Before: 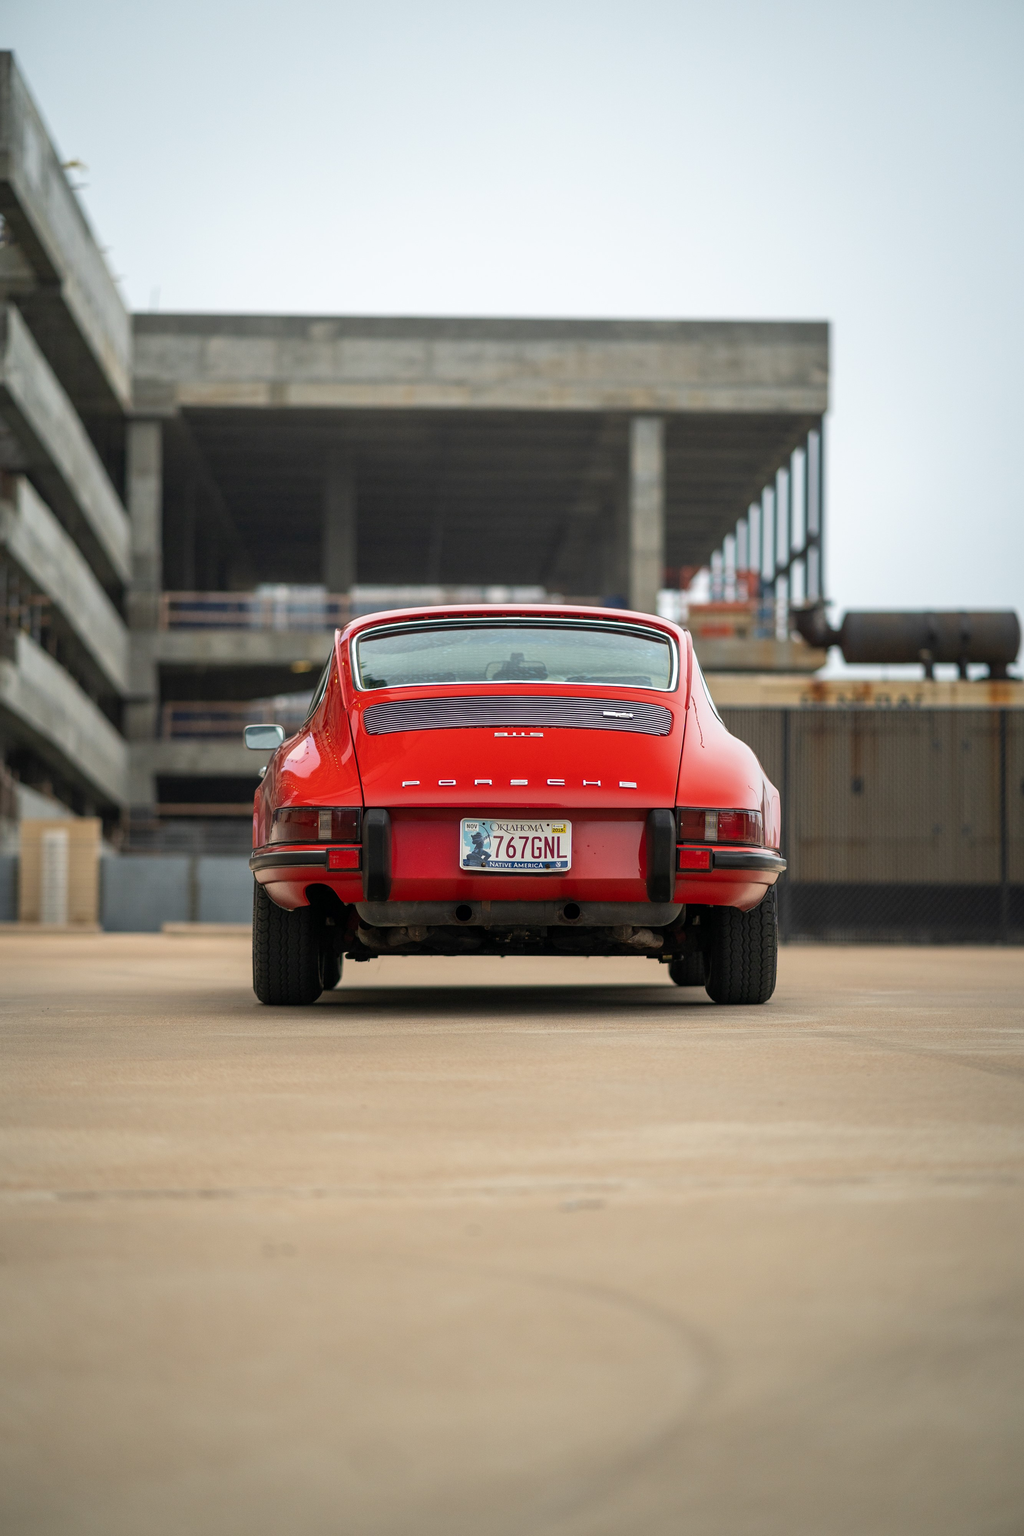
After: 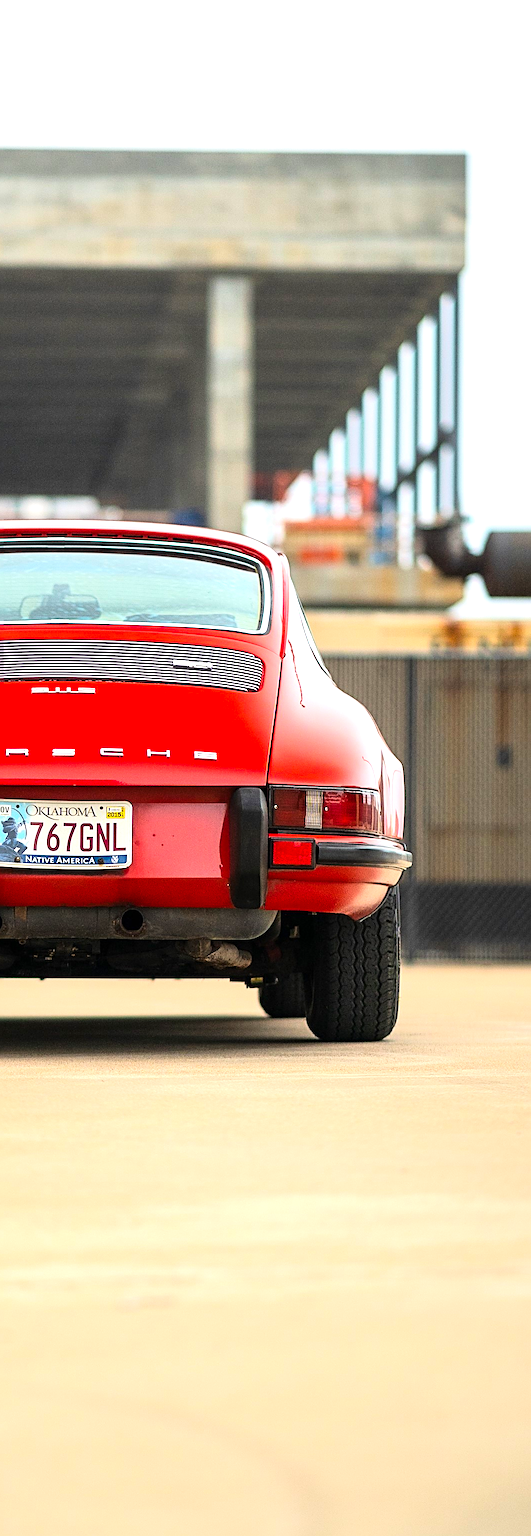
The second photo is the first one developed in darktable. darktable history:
sharpen: radius 2.718, amount 0.665
tone curve: curves: ch0 [(0, 0) (0.131, 0.116) (0.316, 0.345) (0.501, 0.584) (0.629, 0.732) (0.812, 0.888) (1, 0.974)]; ch1 [(0, 0) (0.366, 0.367) (0.475, 0.462) (0.494, 0.496) (0.504, 0.499) (0.553, 0.584) (1, 1)]; ch2 [(0, 0) (0.333, 0.346) (0.375, 0.375) (0.424, 0.43) (0.476, 0.492) (0.502, 0.502) (0.533, 0.556) (0.566, 0.599) (0.614, 0.653) (1, 1)], color space Lab, linked channels, preserve colors none
crop: left 45.962%, top 13.349%, right 14.202%, bottom 9.85%
color balance rgb: linear chroma grading › global chroma 14.618%, perceptual saturation grading › global saturation 0.63%, perceptual brilliance grading › global brilliance 29.936%
